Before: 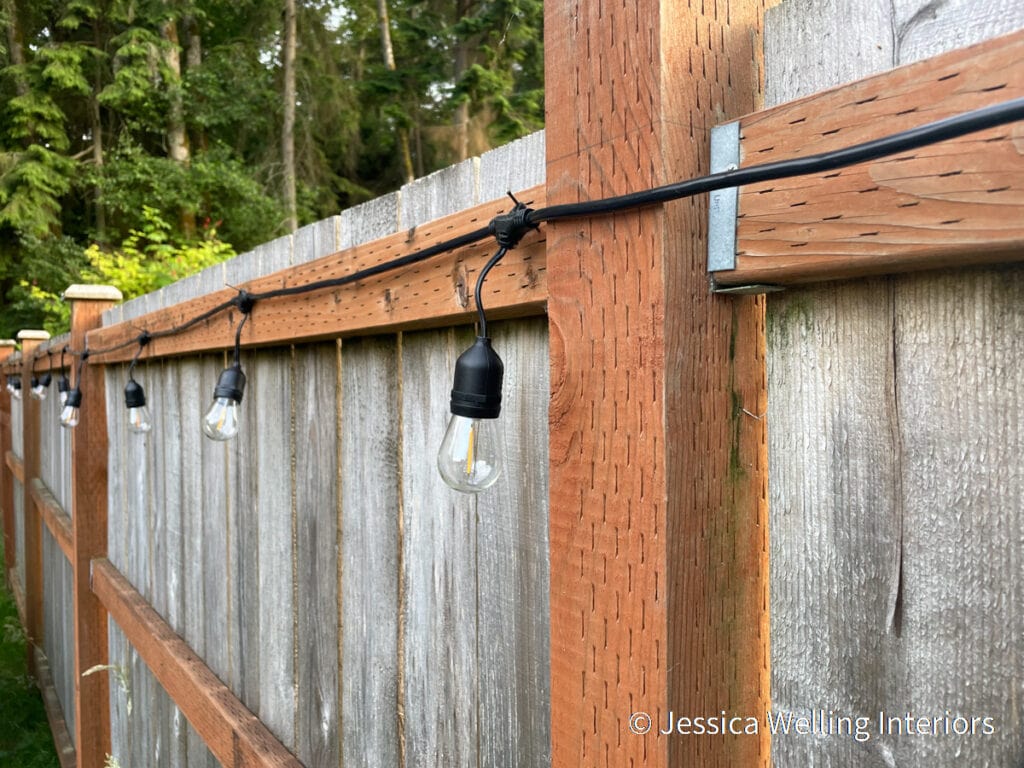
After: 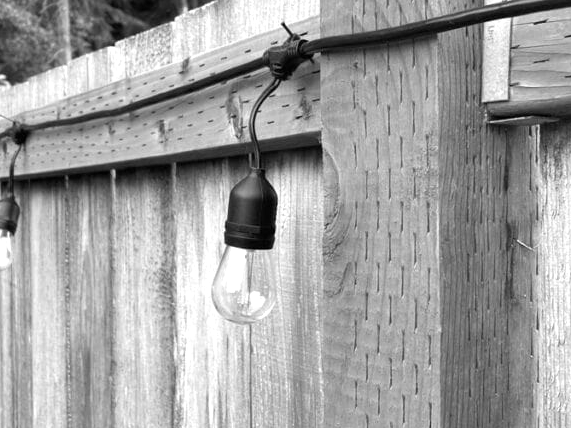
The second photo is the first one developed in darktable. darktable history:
white balance: red 1.009, blue 0.985
exposure: exposure 0.496 EV, compensate highlight preservation false
monochrome: a -35.87, b 49.73, size 1.7
crop and rotate: left 22.13%, top 22.054%, right 22.026%, bottom 22.102%
